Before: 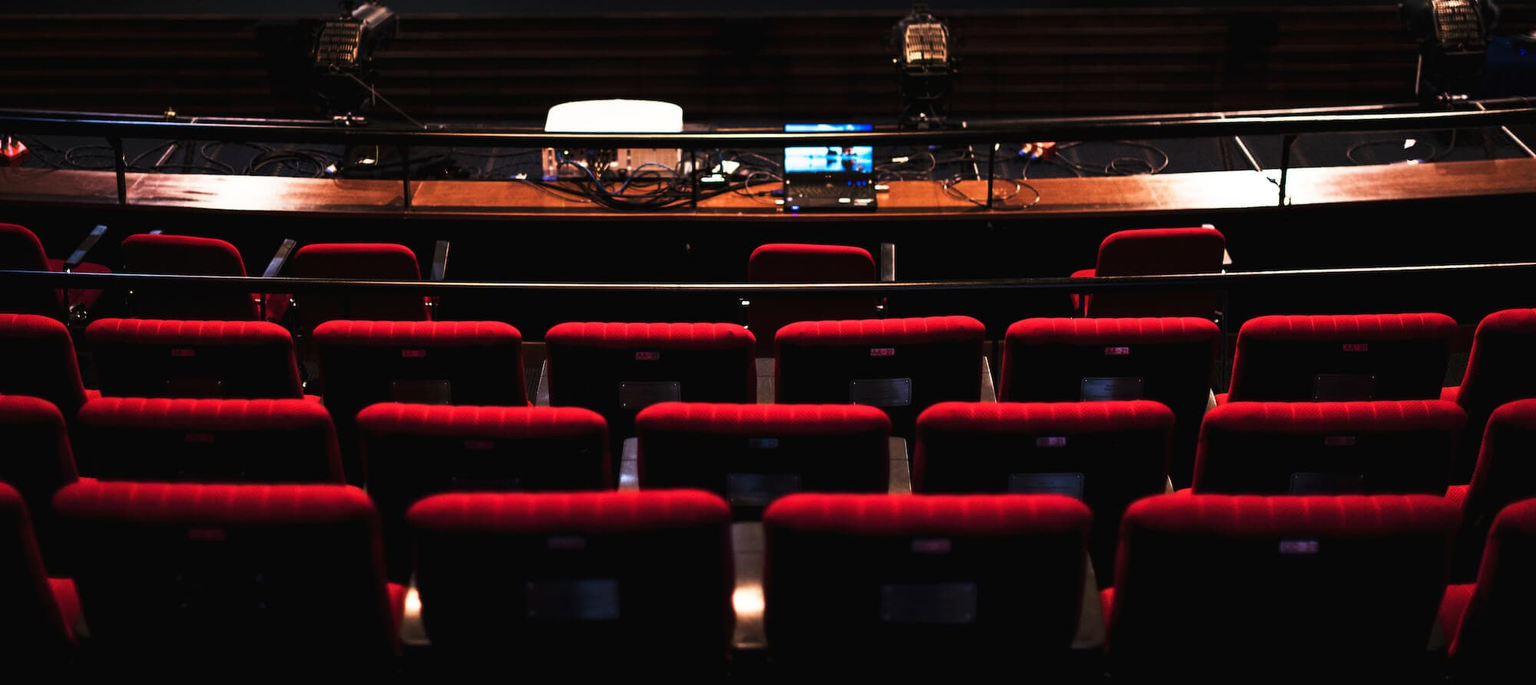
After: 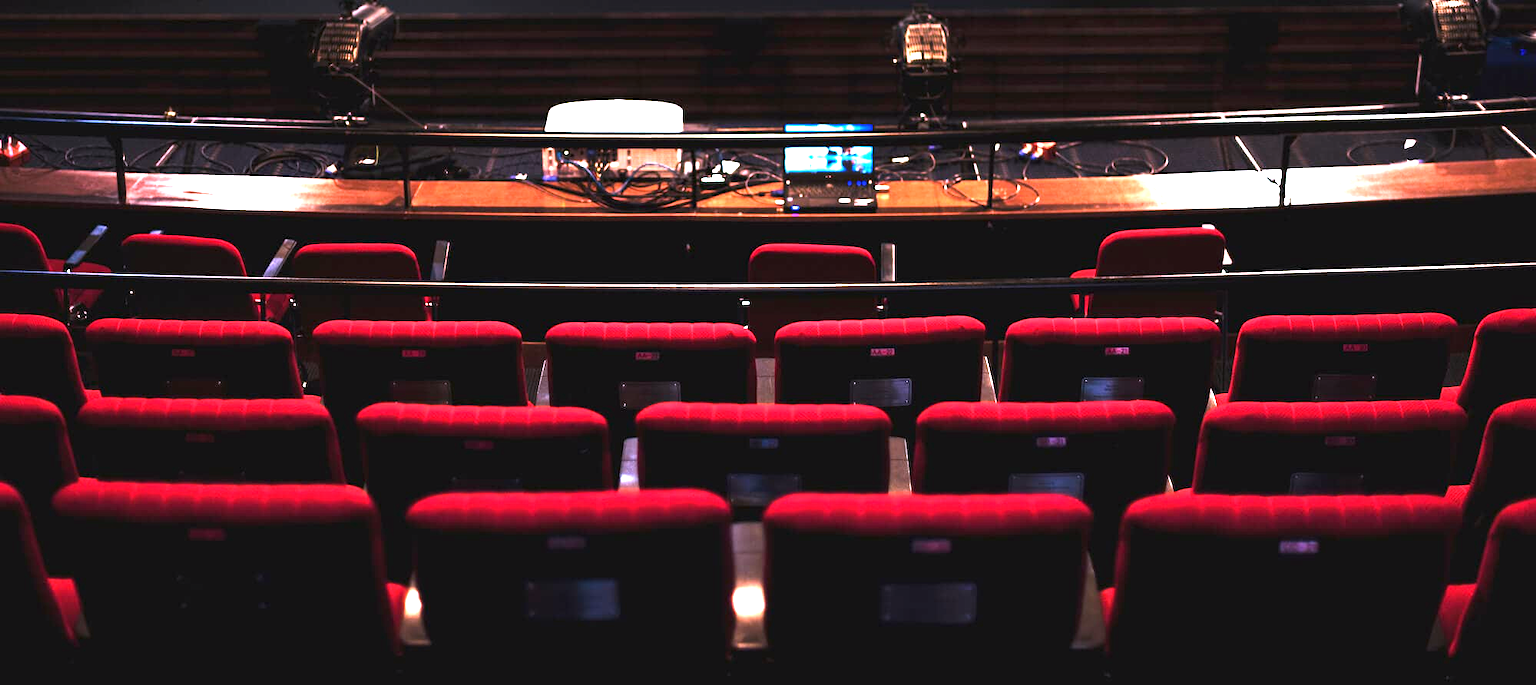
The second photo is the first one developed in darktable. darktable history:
white balance: red 1.066, blue 1.119
exposure: black level correction 0, exposure 1.45 EV, compensate exposure bias true, compensate highlight preservation false
